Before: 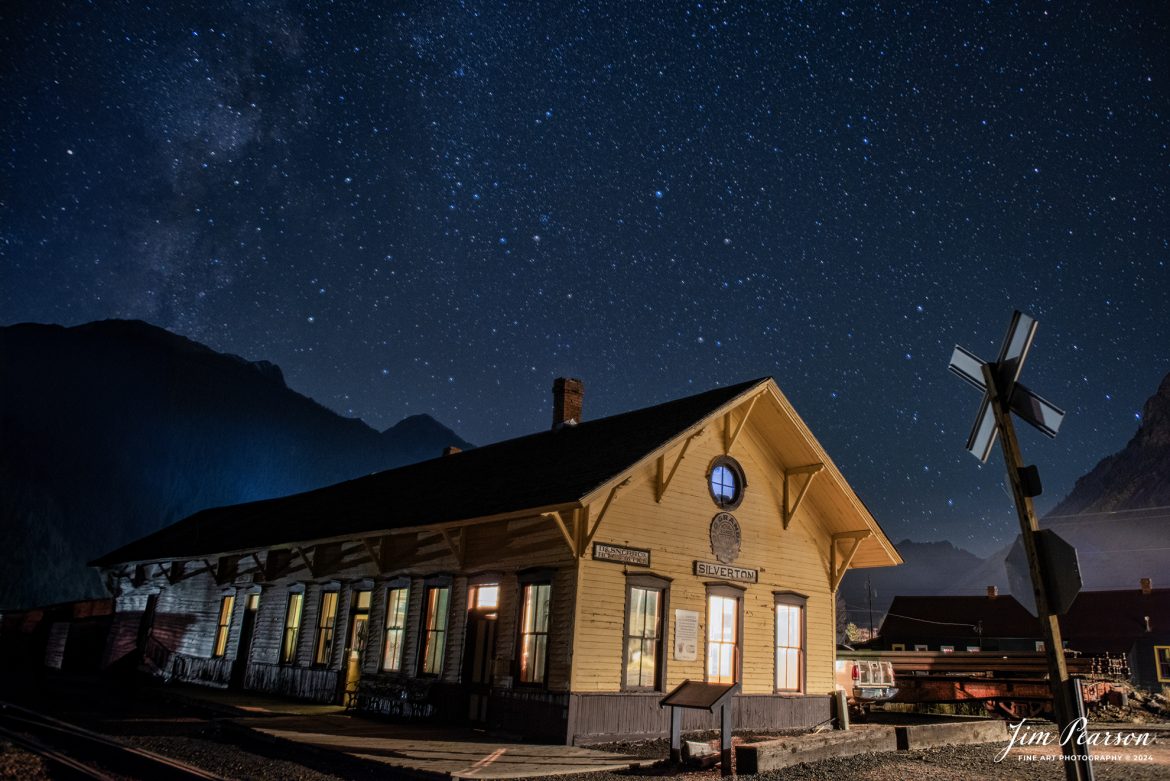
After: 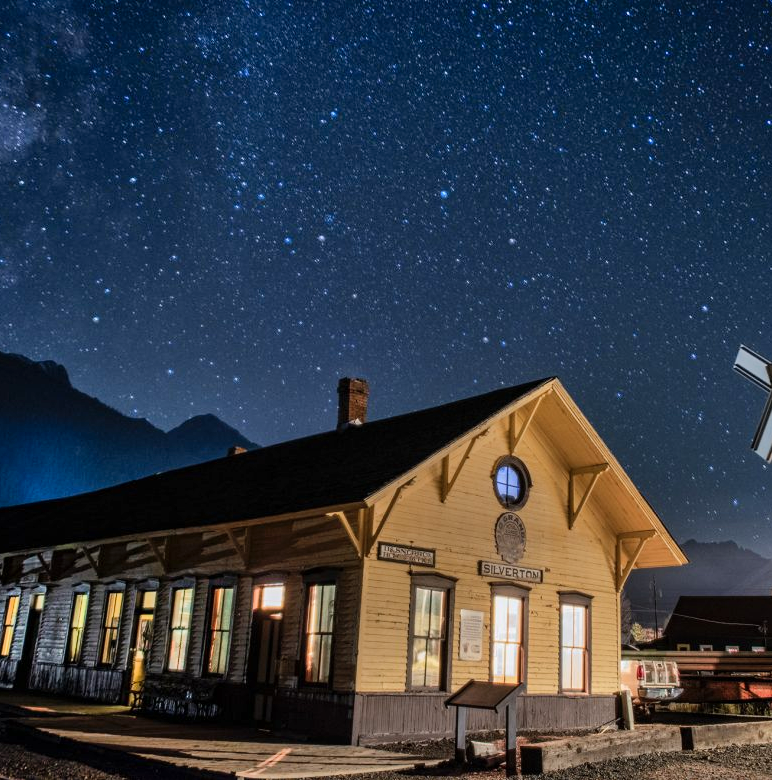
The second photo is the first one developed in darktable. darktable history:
crop and rotate: left 18.442%, right 15.508%
tone equalizer: on, module defaults
shadows and highlights: white point adjustment 0.05, highlights color adjustment 55.9%, soften with gaussian
